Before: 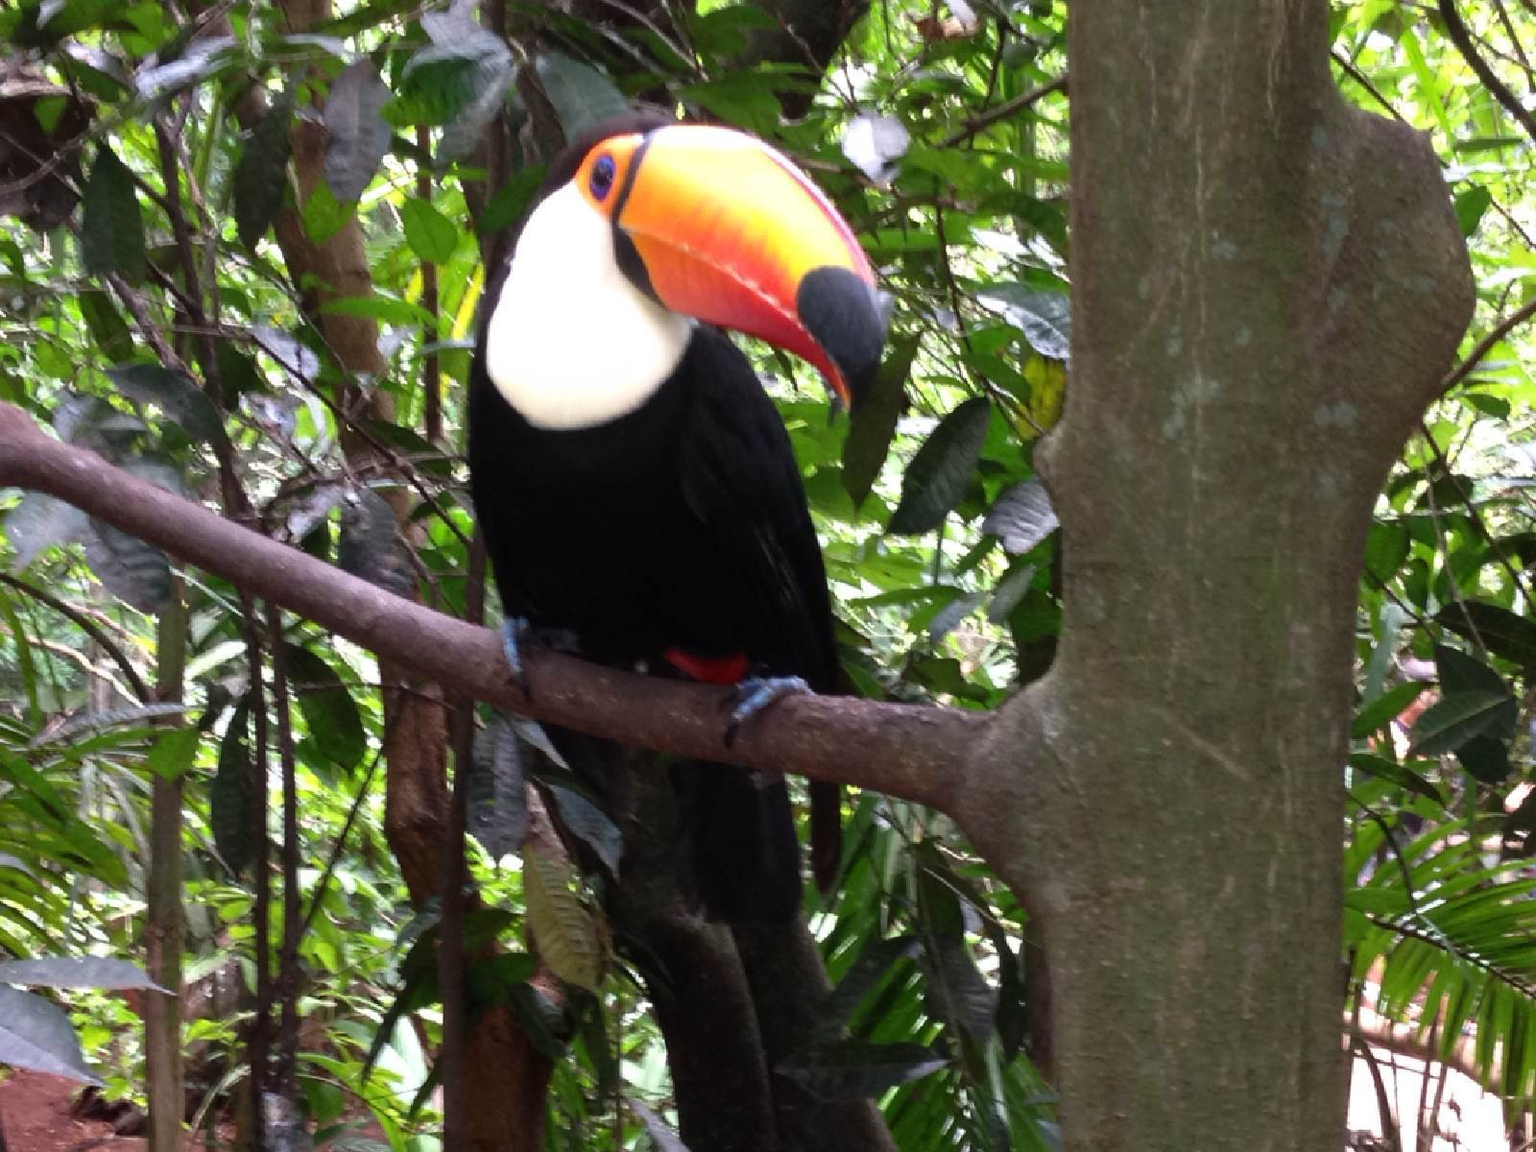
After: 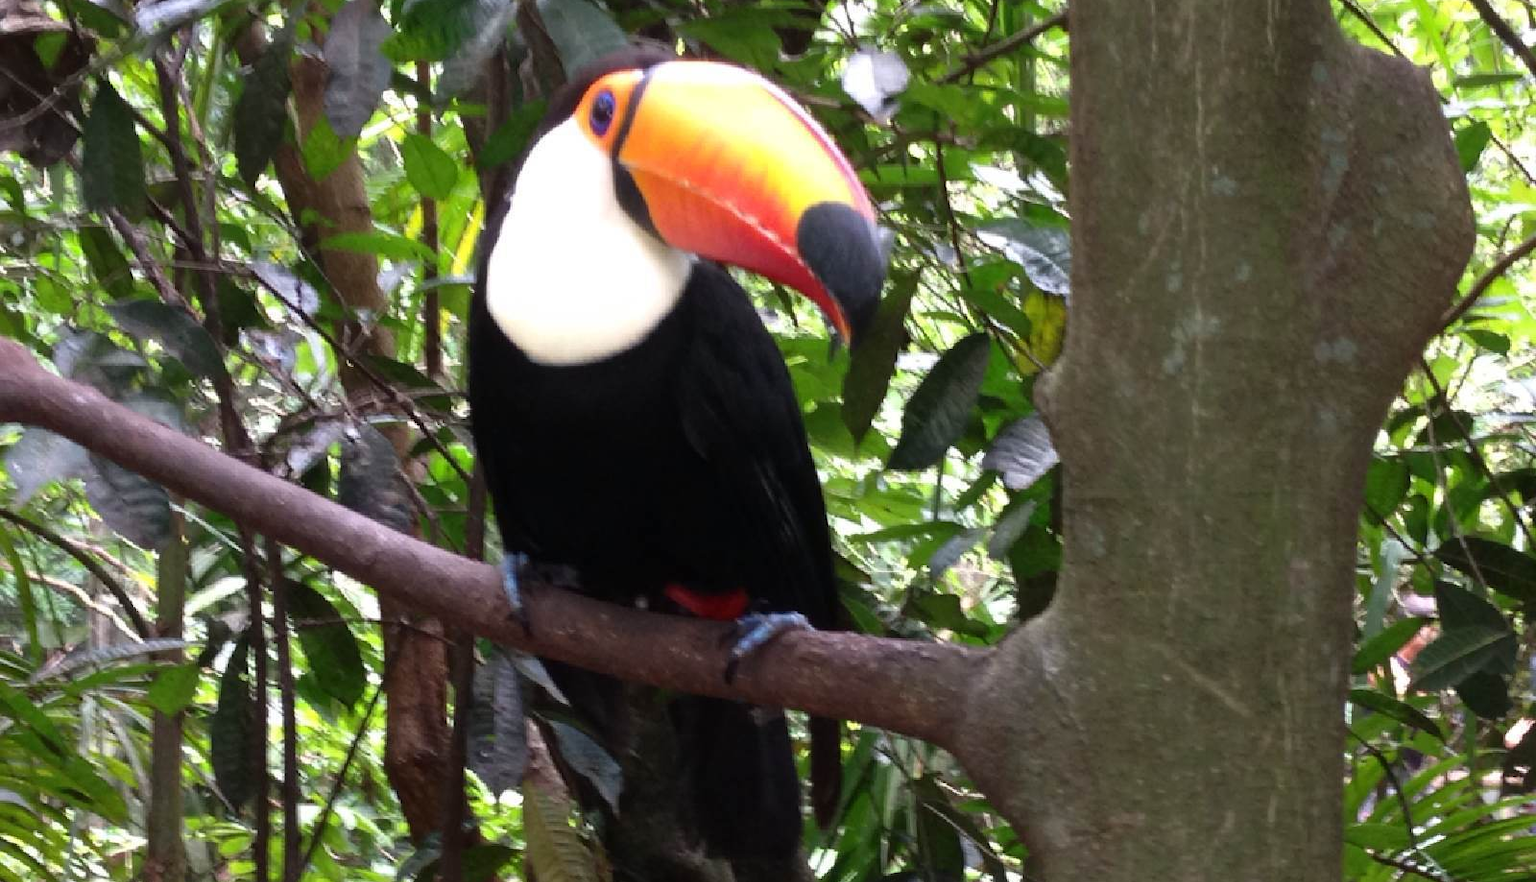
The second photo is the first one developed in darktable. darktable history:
crop: top 5.664%, bottom 17.744%
